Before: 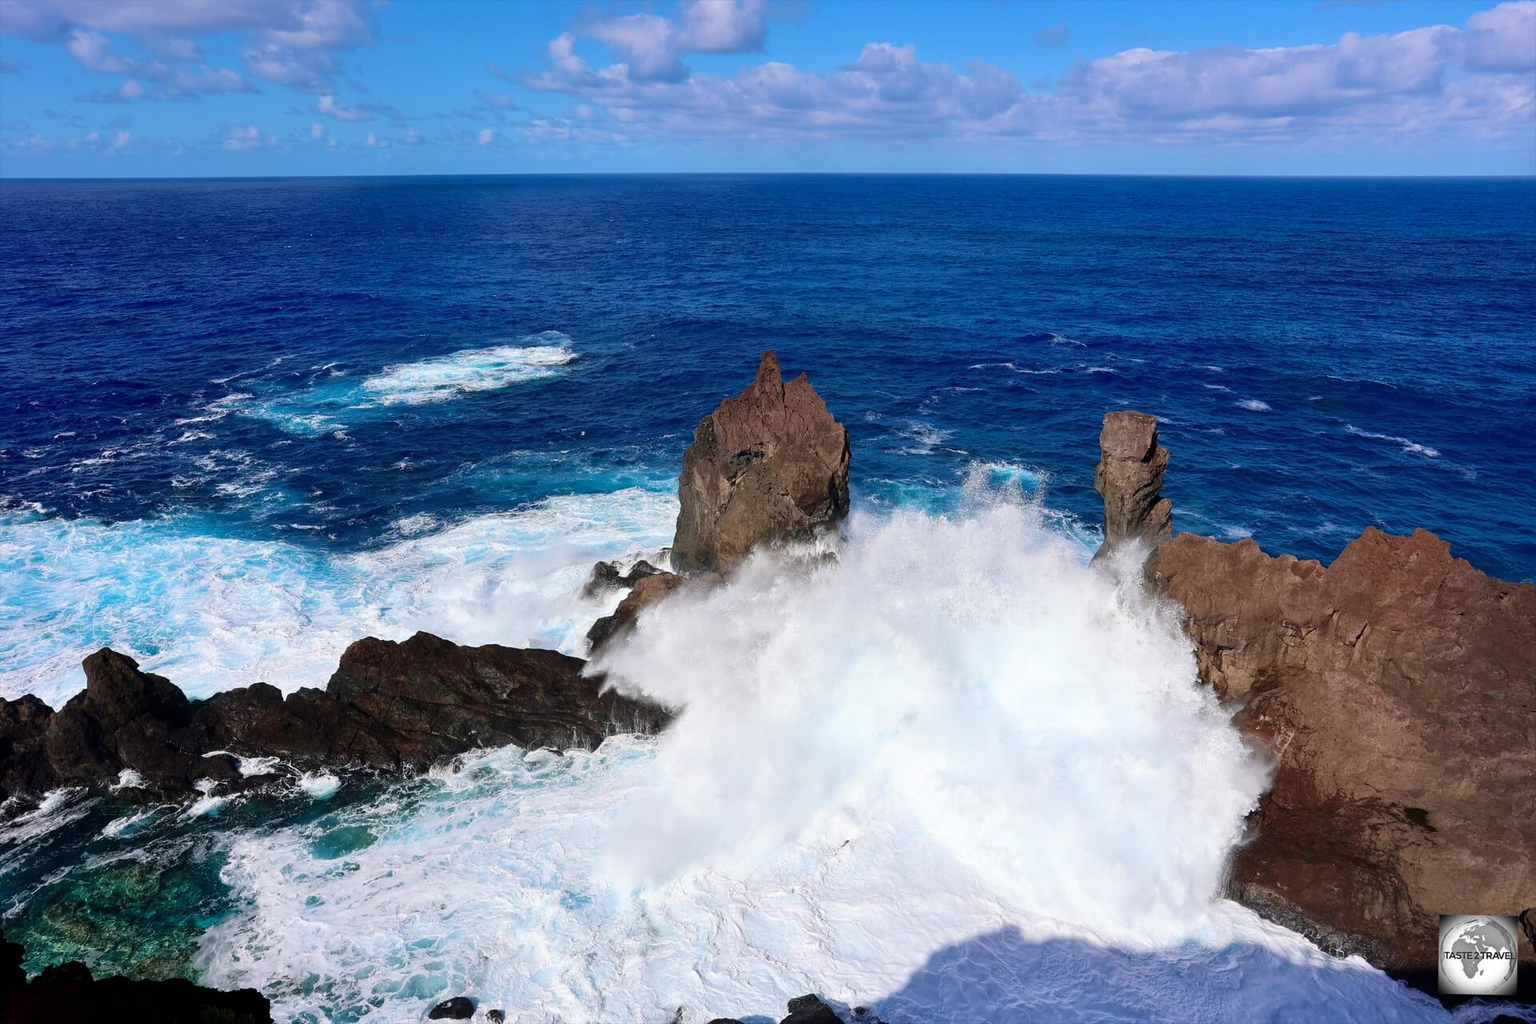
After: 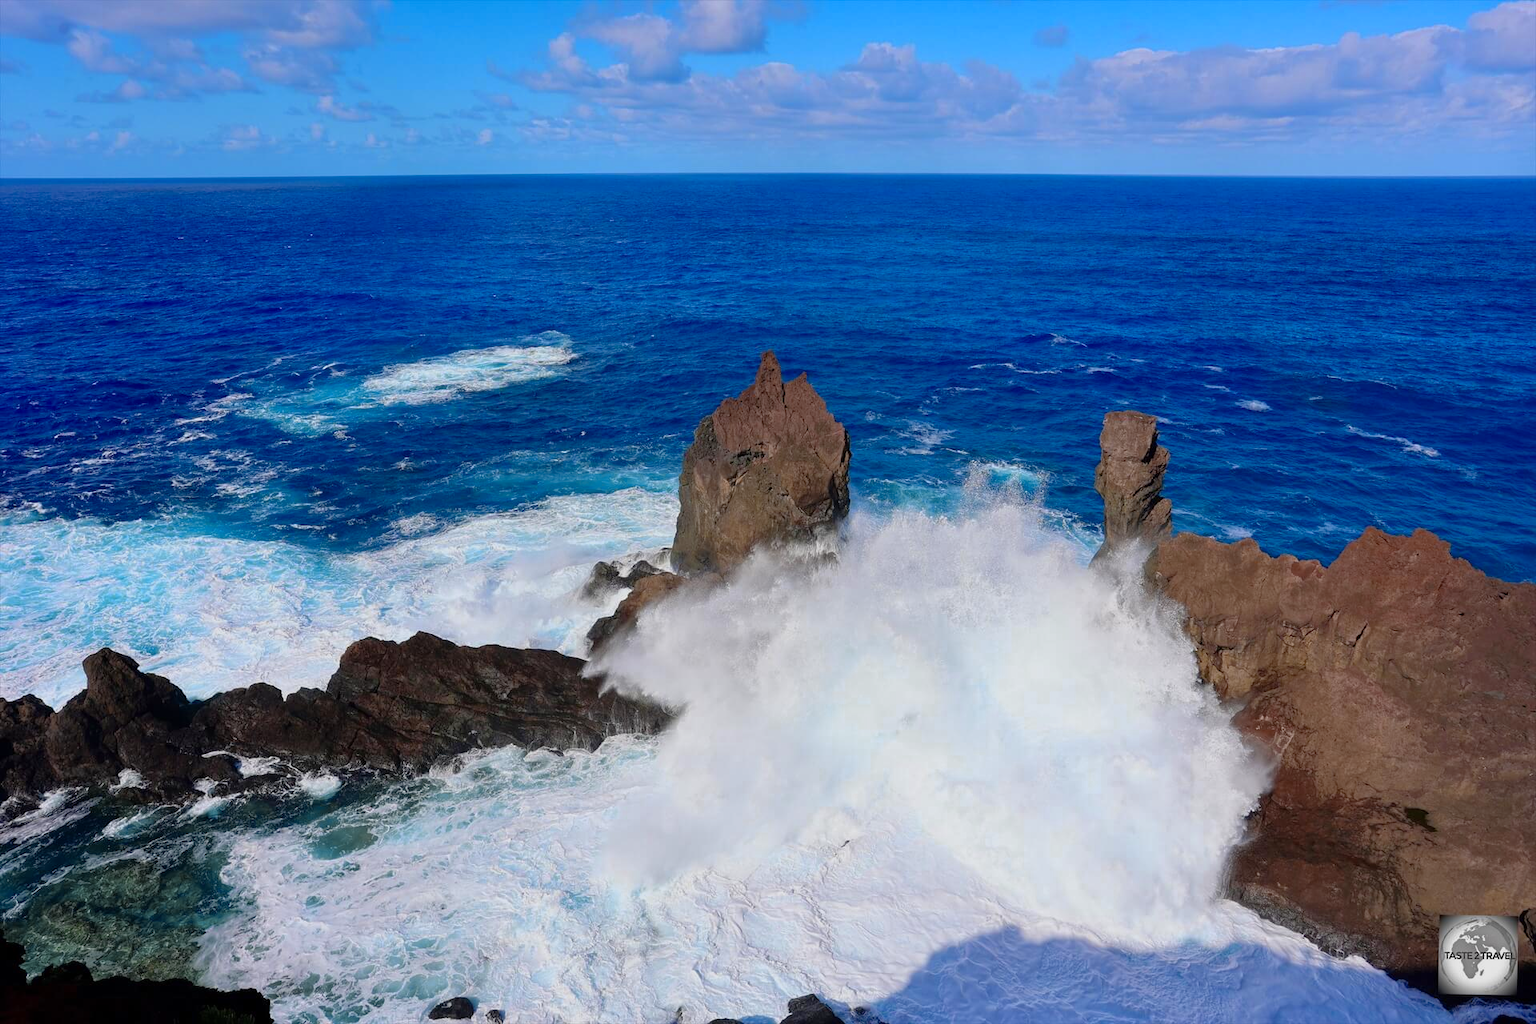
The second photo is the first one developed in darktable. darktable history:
color zones: curves: ch0 [(0, 0.485) (0.178, 0.476) (0.261, 0.623) (0.411, 0.403) (0.708, 0.603) (0.934, 0.412)]; ch1 [(0.003, 0.485) (0.149, 0.496) (0.229, 0.584) (0.326, 0.551) (0.484, 0.262) (0.757, 0.643)]
tone equalizer: -8 EV 0.265 EV, -7 EV 0.42 EV, -6 EV 0.453 EV, -5 EV 0.273 EV, -3 EV -0.244 EV, -2 EV -0.429 EV, -1 EV -0.399 EV, +0 EV -0.257 EV, edges refinement/feathering 500, mask exposure compensation -1.57 EV, preserve details no
